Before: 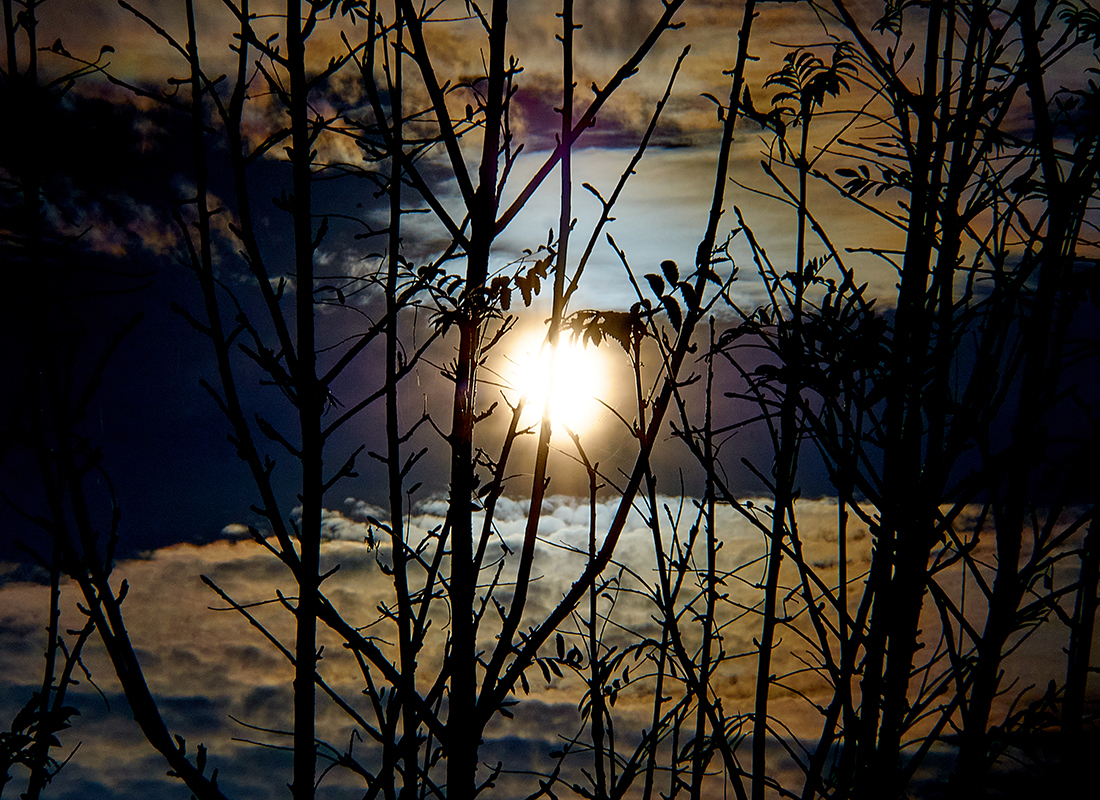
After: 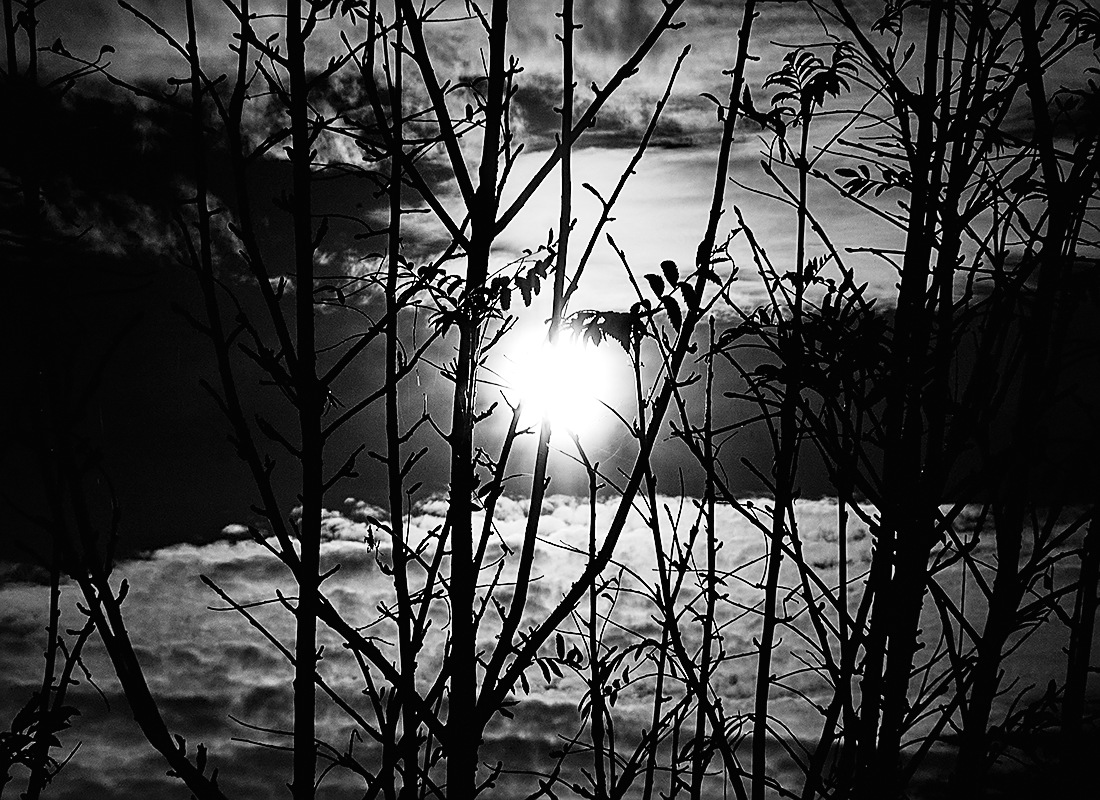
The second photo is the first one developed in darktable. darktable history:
monochrome: on, module defaults
sharpen: on, module defaults
tone curve: curves: ch0 [(0, 0.008) (0.107, 0.083) (0.283, 0.287) (0.461, 0.498) (0.64, 0.691) (0.822, 0.869) (0.998, 0.978)]; ch1 [(0, 0) (0.323, 0.339) (0.438, 0.422) (0.473, 0.487) (0.502, 0.502) (0.527, 0.53) (0.561, 0.583) (0.608, 0.629) (0.669, 0.704) (0.859, 0.899) (1, 1)]; ch2 [(0, 0) (0.33, 0.347) (0.421, 0.456) (0.473, 0.498) (0.502, 0.504) (0.522, 0.524) (0.549, 0.567) (0.585, 0.627) (0.676, 0.724) (1, 1)], color space Lab, independent channels, preserve colors none
tone equalizer: -8 EV -0.417 EV, -7 EV -0.389 EV, -6 EV -0.333 EV, -5 EV -0.222 EV, -3 EV 0.222 EV, -2 EV 0.333 EV, -1 EV 0.389 EV, +0 EV 0.417 EV, edges refinement/feathering 500, mask exposure compensation -1.57 EV, preserve details no
contrast brightness saturation: contrast 0.2, brightness 0.16, saturation 0.22
